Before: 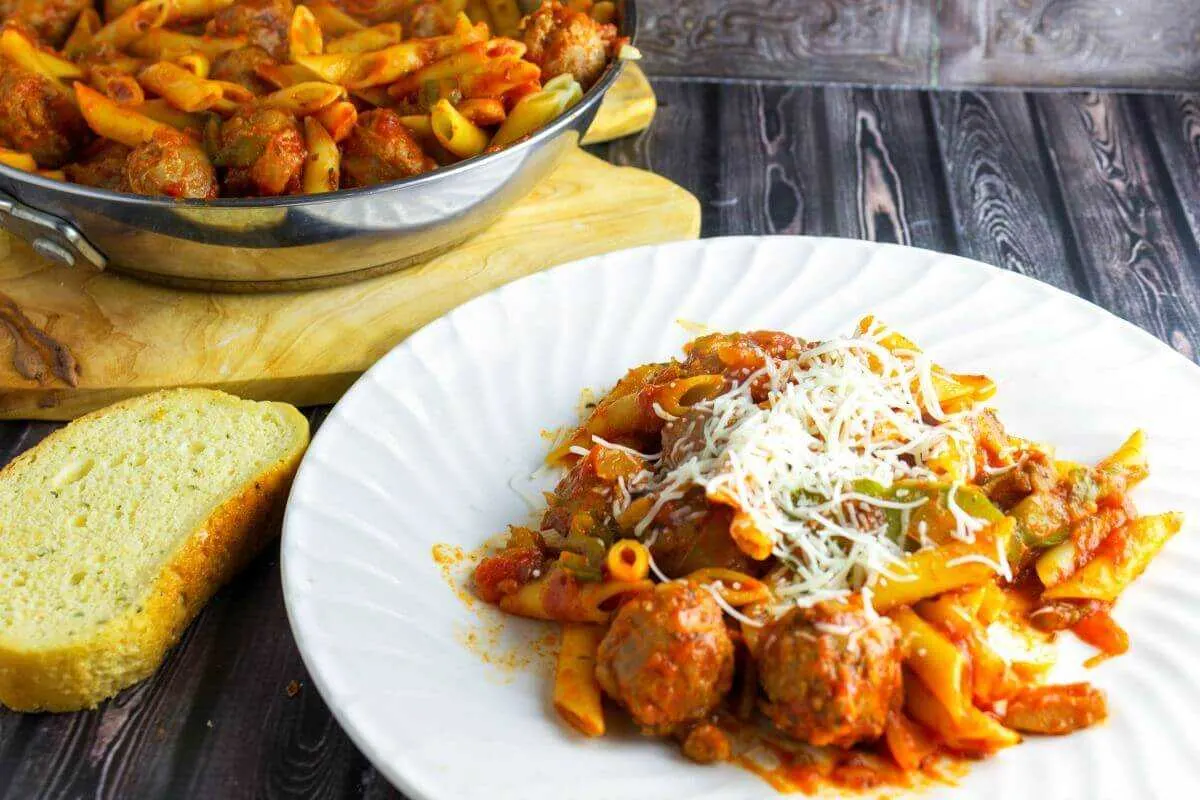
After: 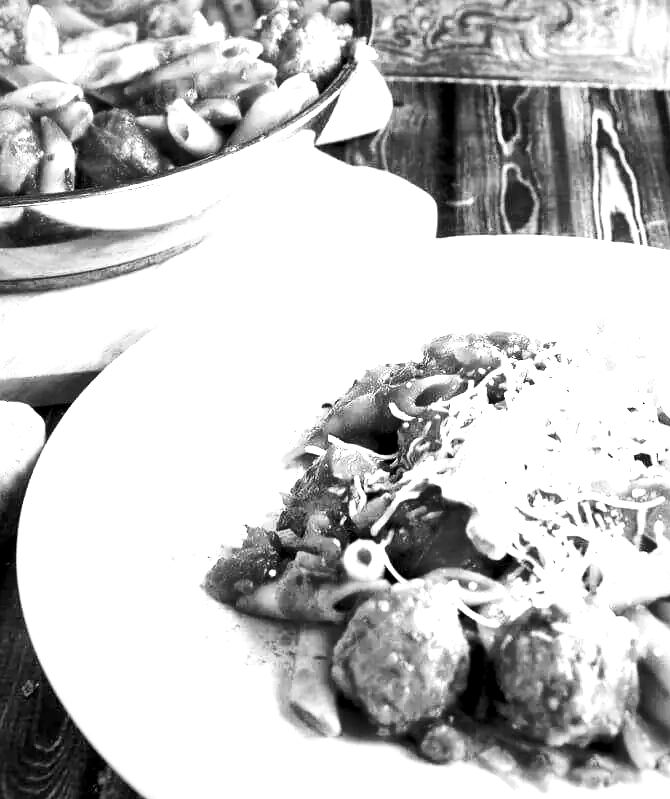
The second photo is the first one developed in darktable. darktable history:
base curve: curves: ch0 [(0, 0) (0.007, 0.004) (0.027, 0.03) (0.046, 0.07) (0.207, 0.54) (0.442, 0.872) (0.673, 0.972) (1, 1)], preserve colors none
color zones: curves: ch1 [(0, -0.394) (0.143, -0.394) (0.286, -0.394) (0.429, -0.392) (0.571, -0.391) (0.714, -0.391) (0.857, -0.391) (1, -0.394)]
contrast brightness saturation: saturation -0.058
crop: left 22.005%, right 22.092%, bottom 0.001%
tone equalizer: edges refinement/feathering 500, mask exposure compensation -1.57 EV, preserve details no
local contrast: mode bilateral grid, contrast 45, coarseness 69, detail 212%, midtone range 0.2
exposure: exposure 0.604 EV, compensate highlight preservation false
shadows and highlights: shadows 13.86, white point adjustment 1.14, soften with gaussian
